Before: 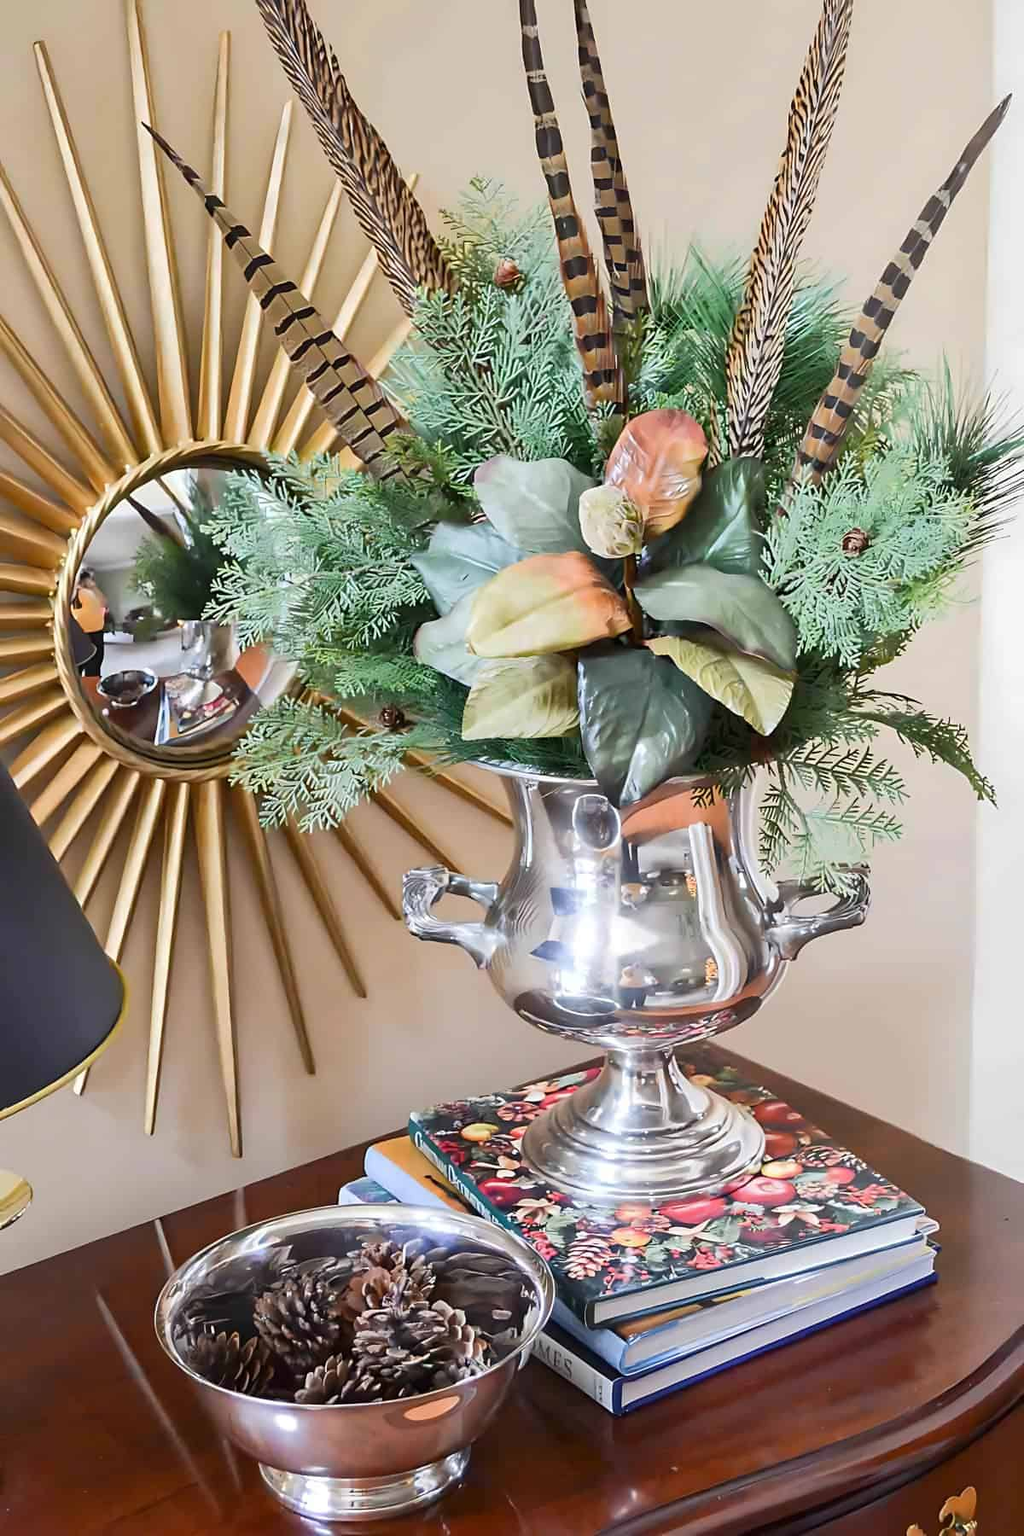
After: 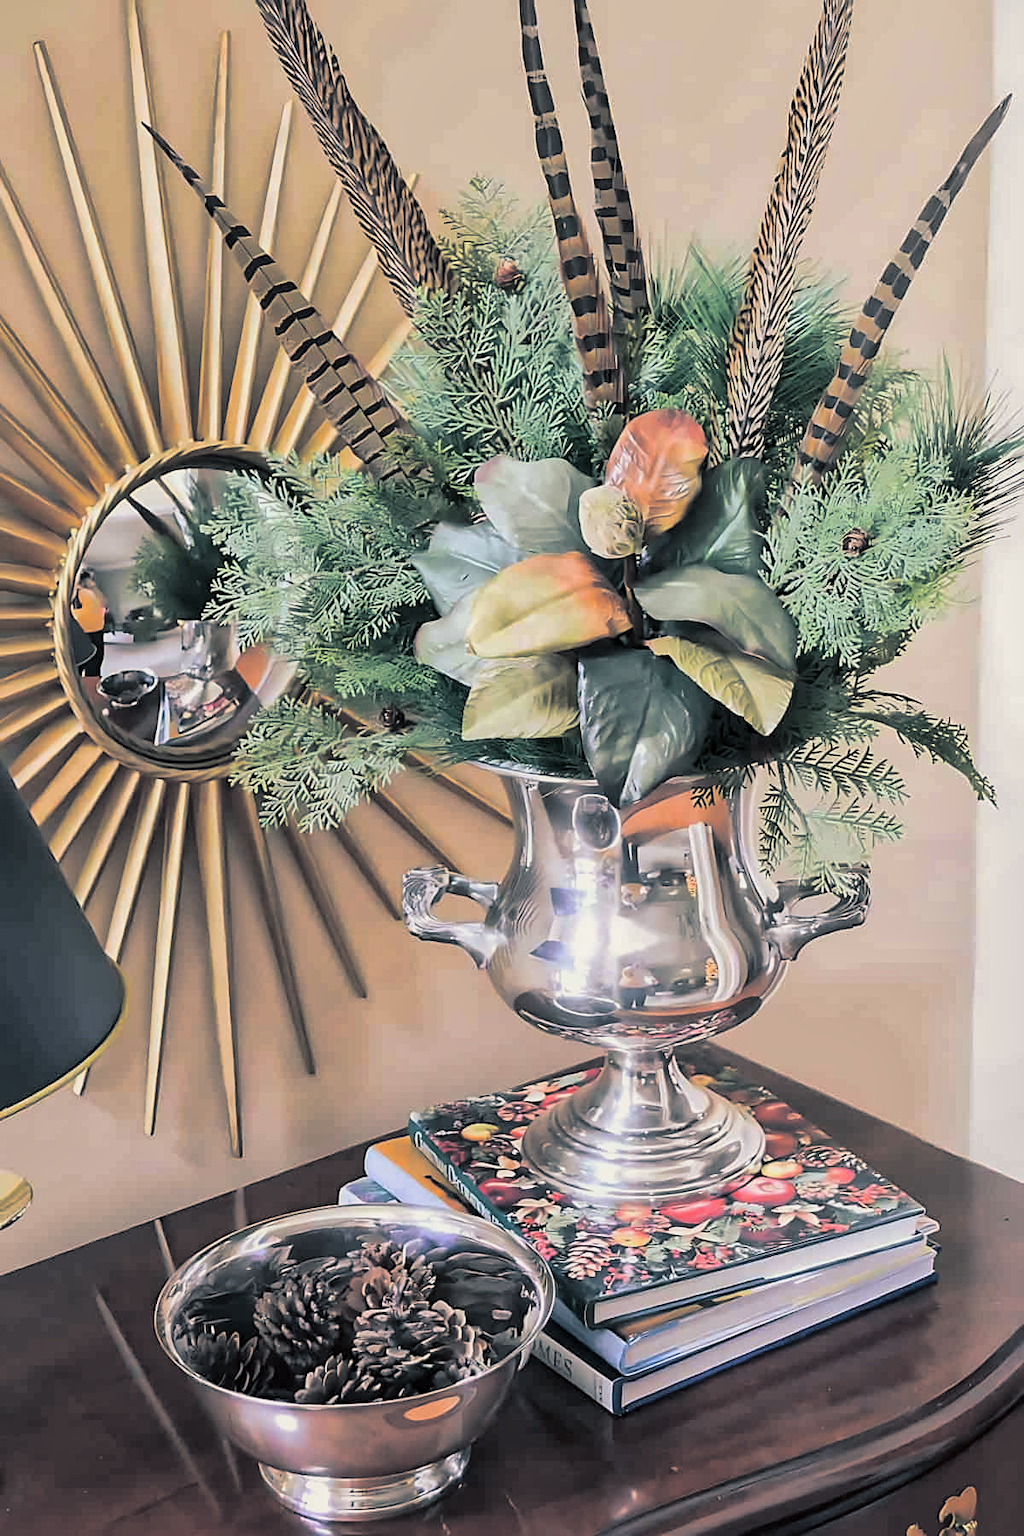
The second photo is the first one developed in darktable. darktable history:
split-toning: shadows › hue 205.2°, shadows › saturation 0.43, highlights › hue 54°, highlights › saturation 0.54
sharpen: amount 0.2
exposure: exposure -0.157 EV, compensate highlight preservation false
rgb levels: mode RGB, independent channels, levels [[0, 0.5, 1], [0, 0.521, 1], [0, 0.536, 1]]
global tonemap: drago (1, 100), detail 1
tone equalizer: on, module defaults
